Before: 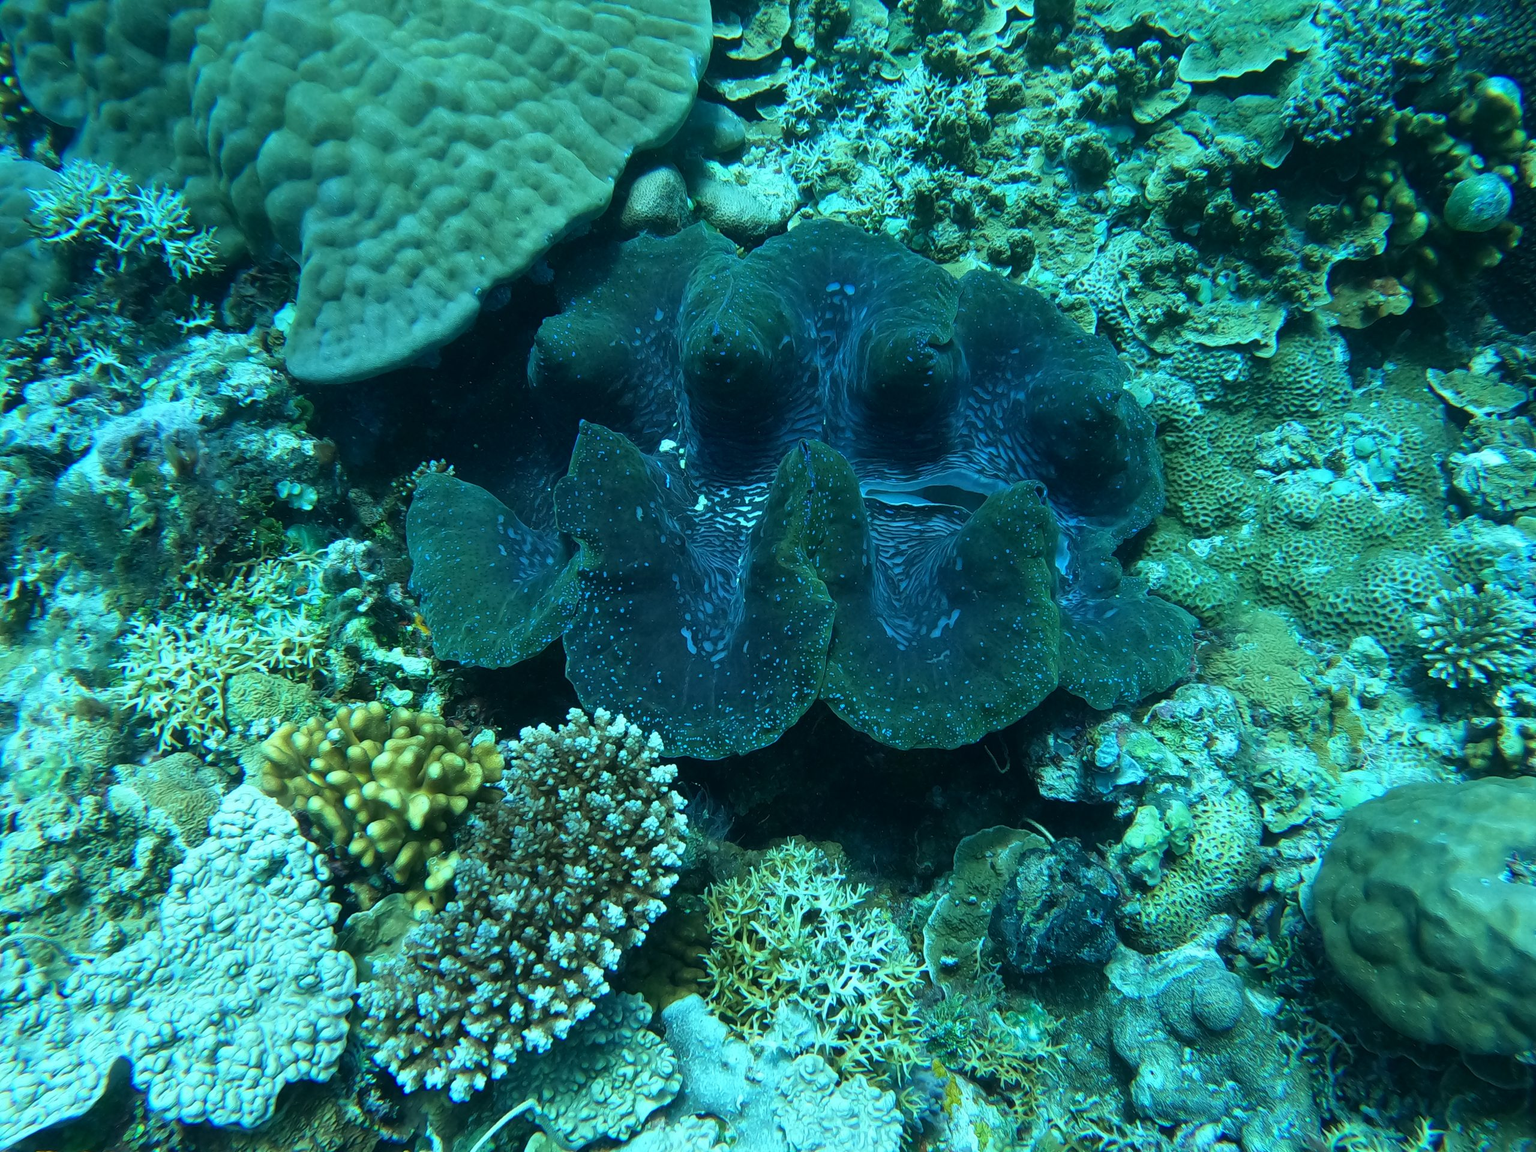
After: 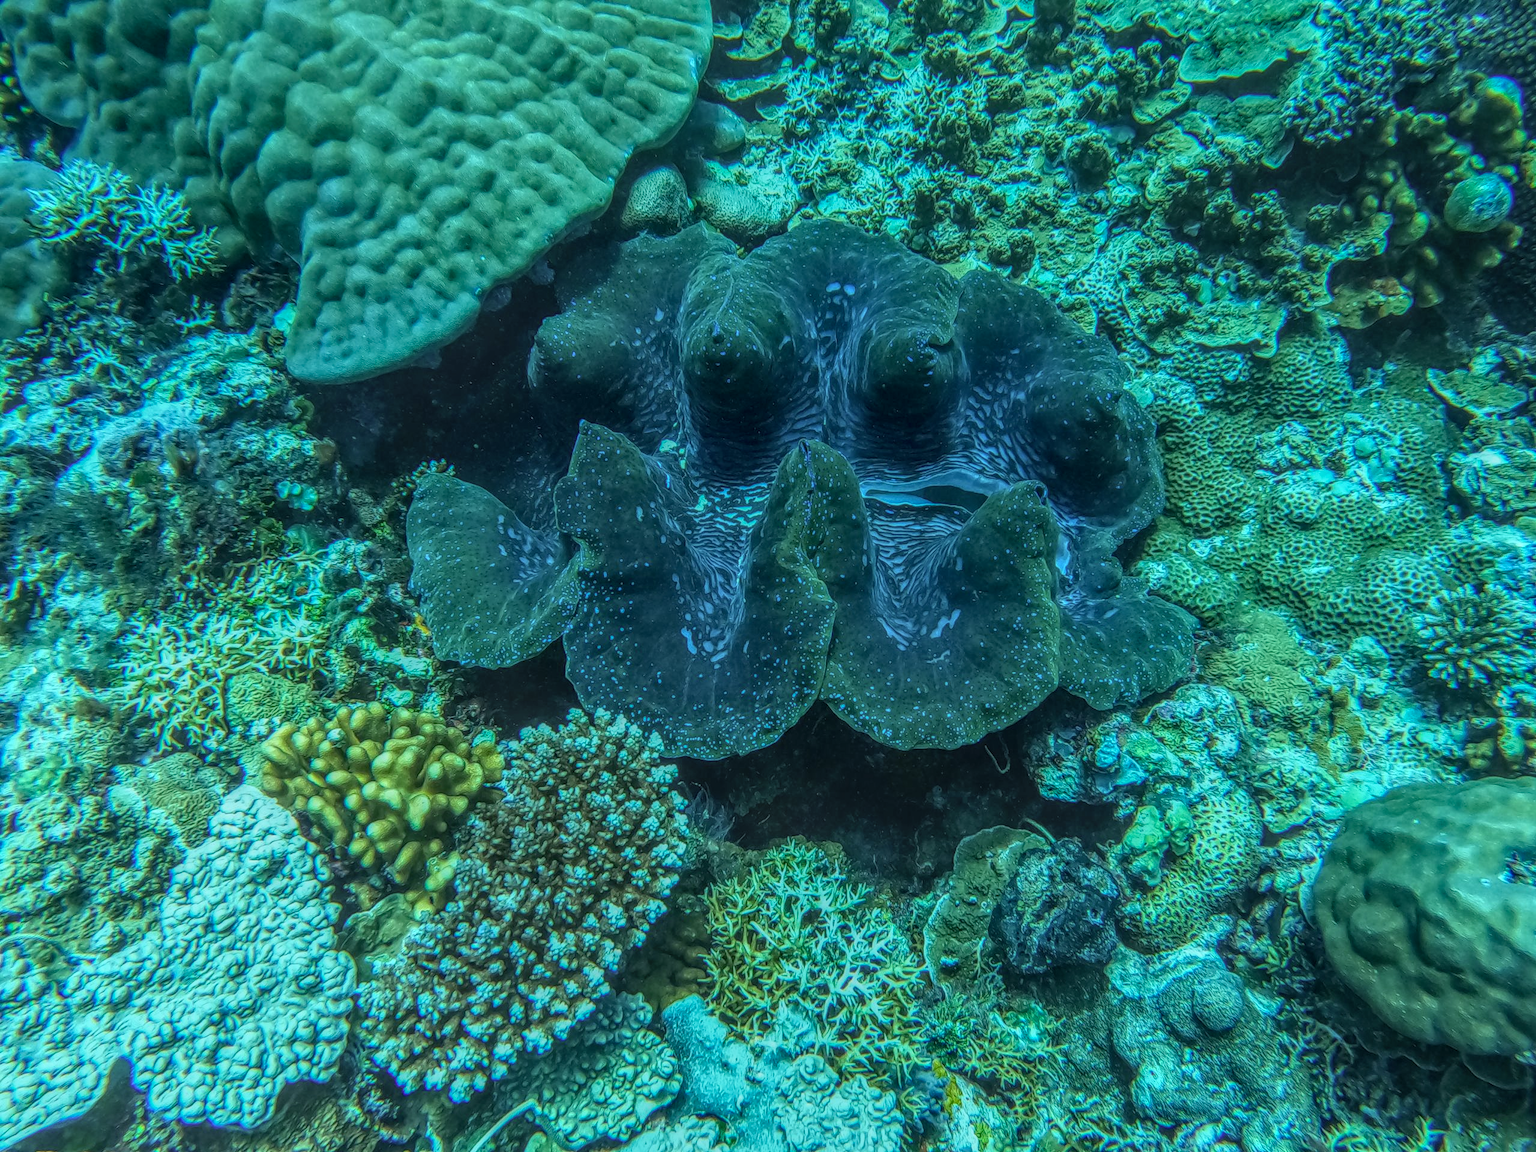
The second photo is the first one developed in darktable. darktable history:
local contrast: highlights 4%, shadows 6%, detail 201%, midtone range 0.244
